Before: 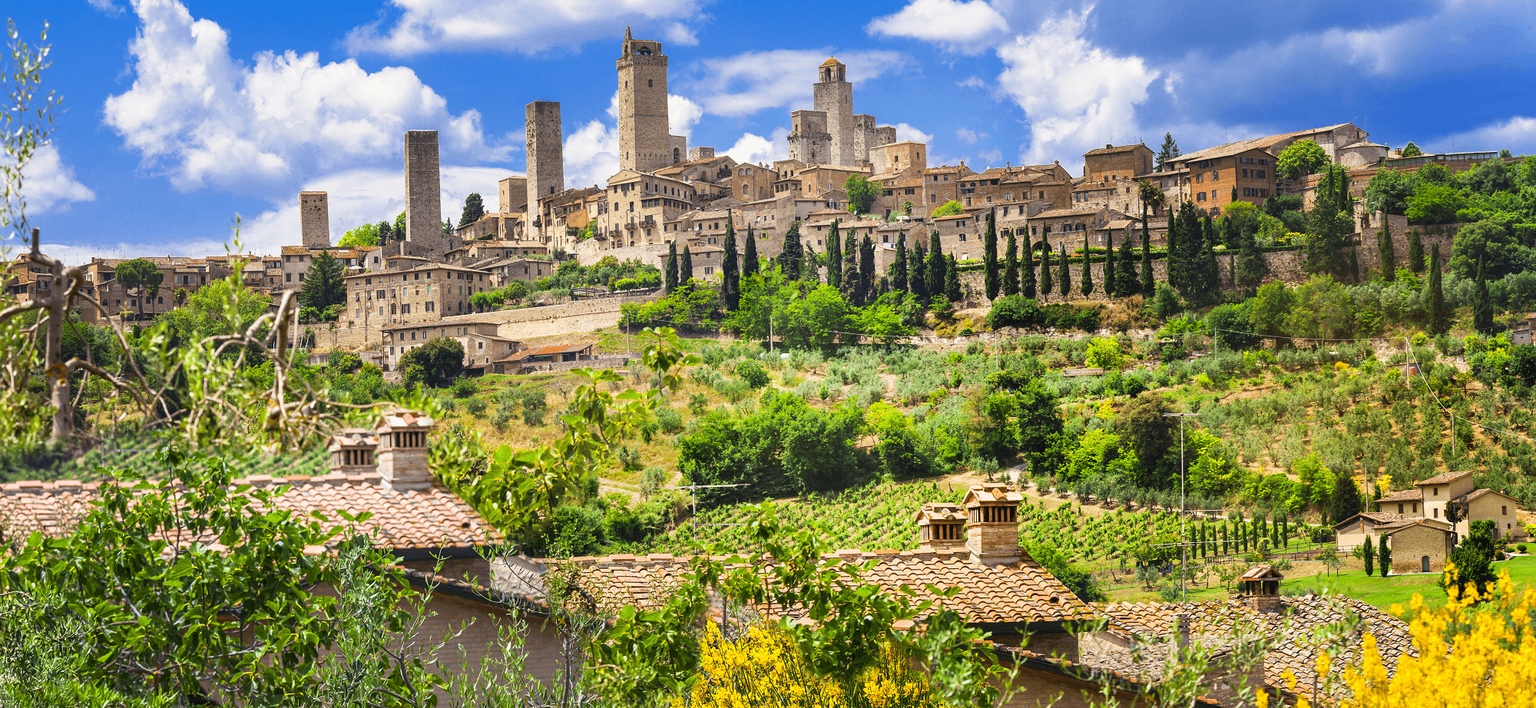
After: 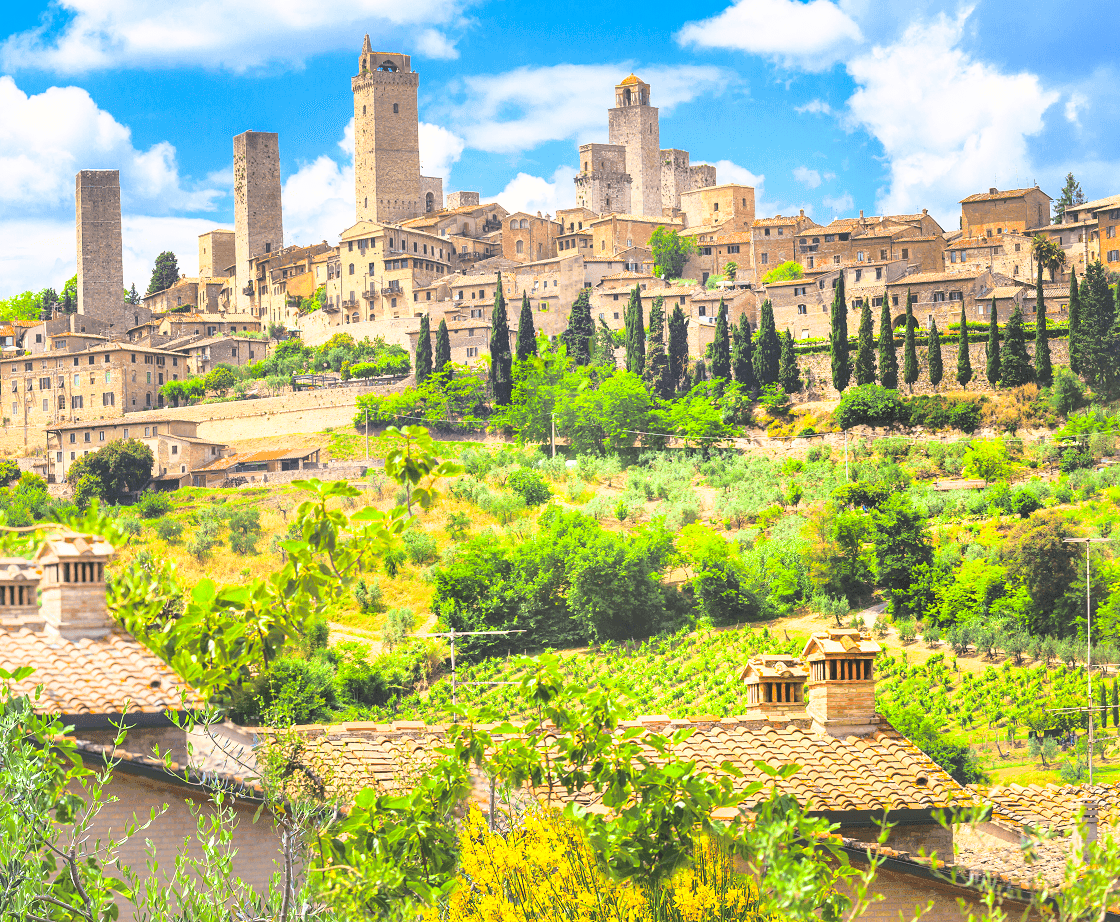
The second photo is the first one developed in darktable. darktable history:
crop and rotate: left 22.554%, right 21.399%
contrast brightness saturation: brightness 0.287
base curve: curves: ch0 [(0, 0) (0.032, 0.037) (0.105, 0.228) (0.435, 0.76) (0.856, 0.983) (1, 1)]
shadows and highlights: on, module defaults
